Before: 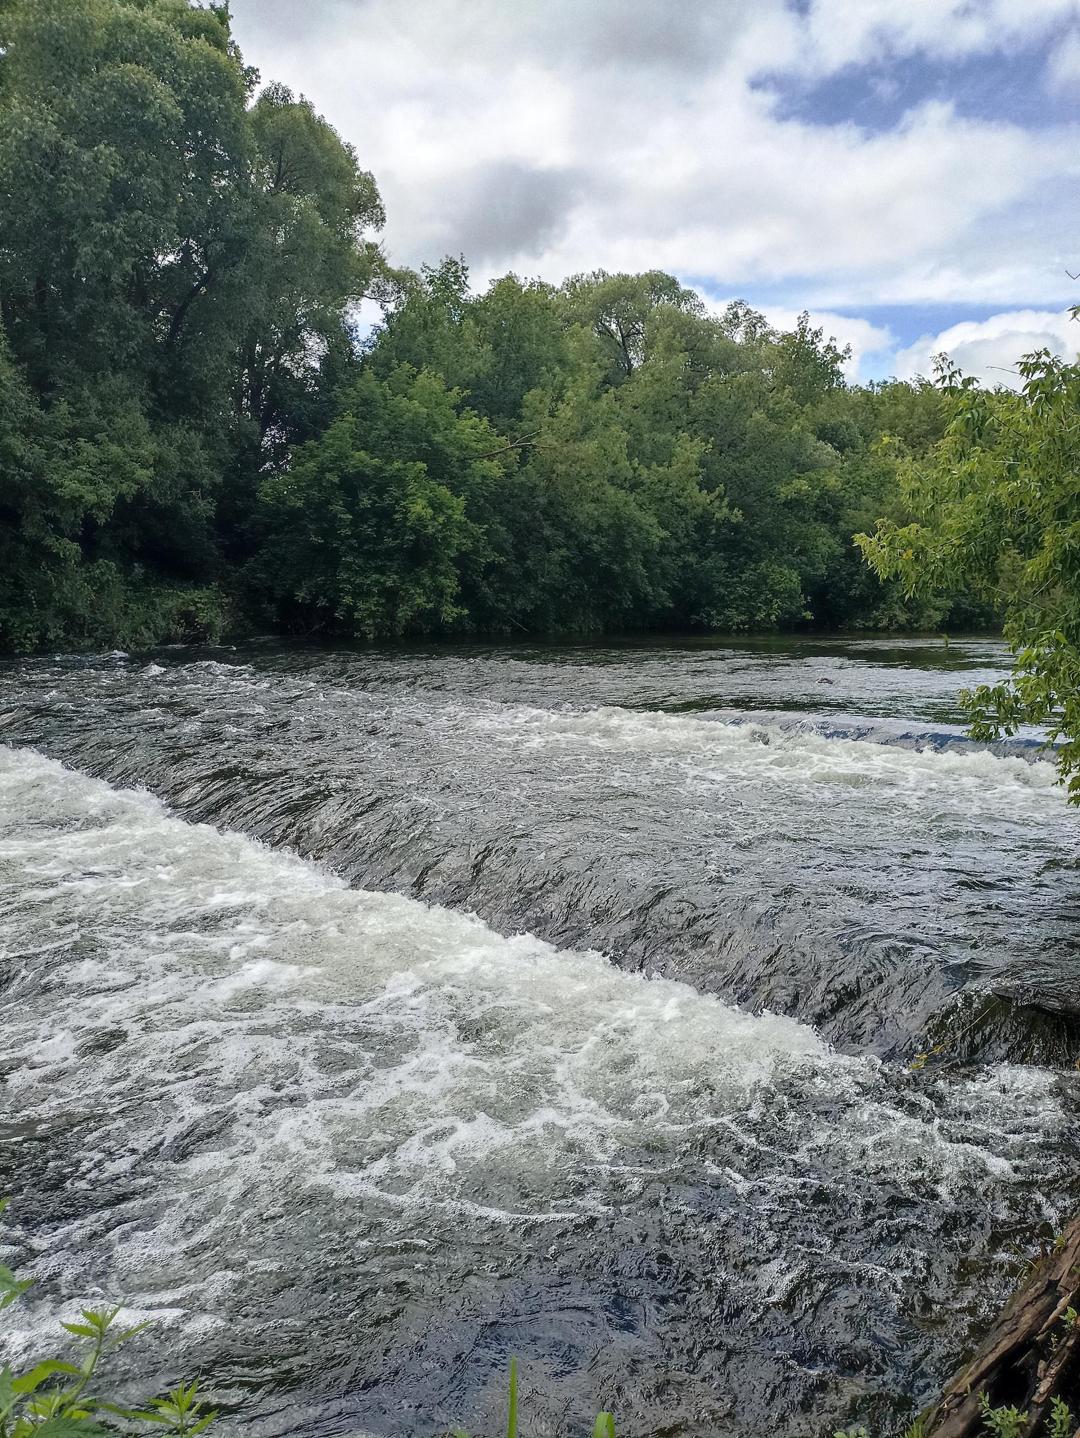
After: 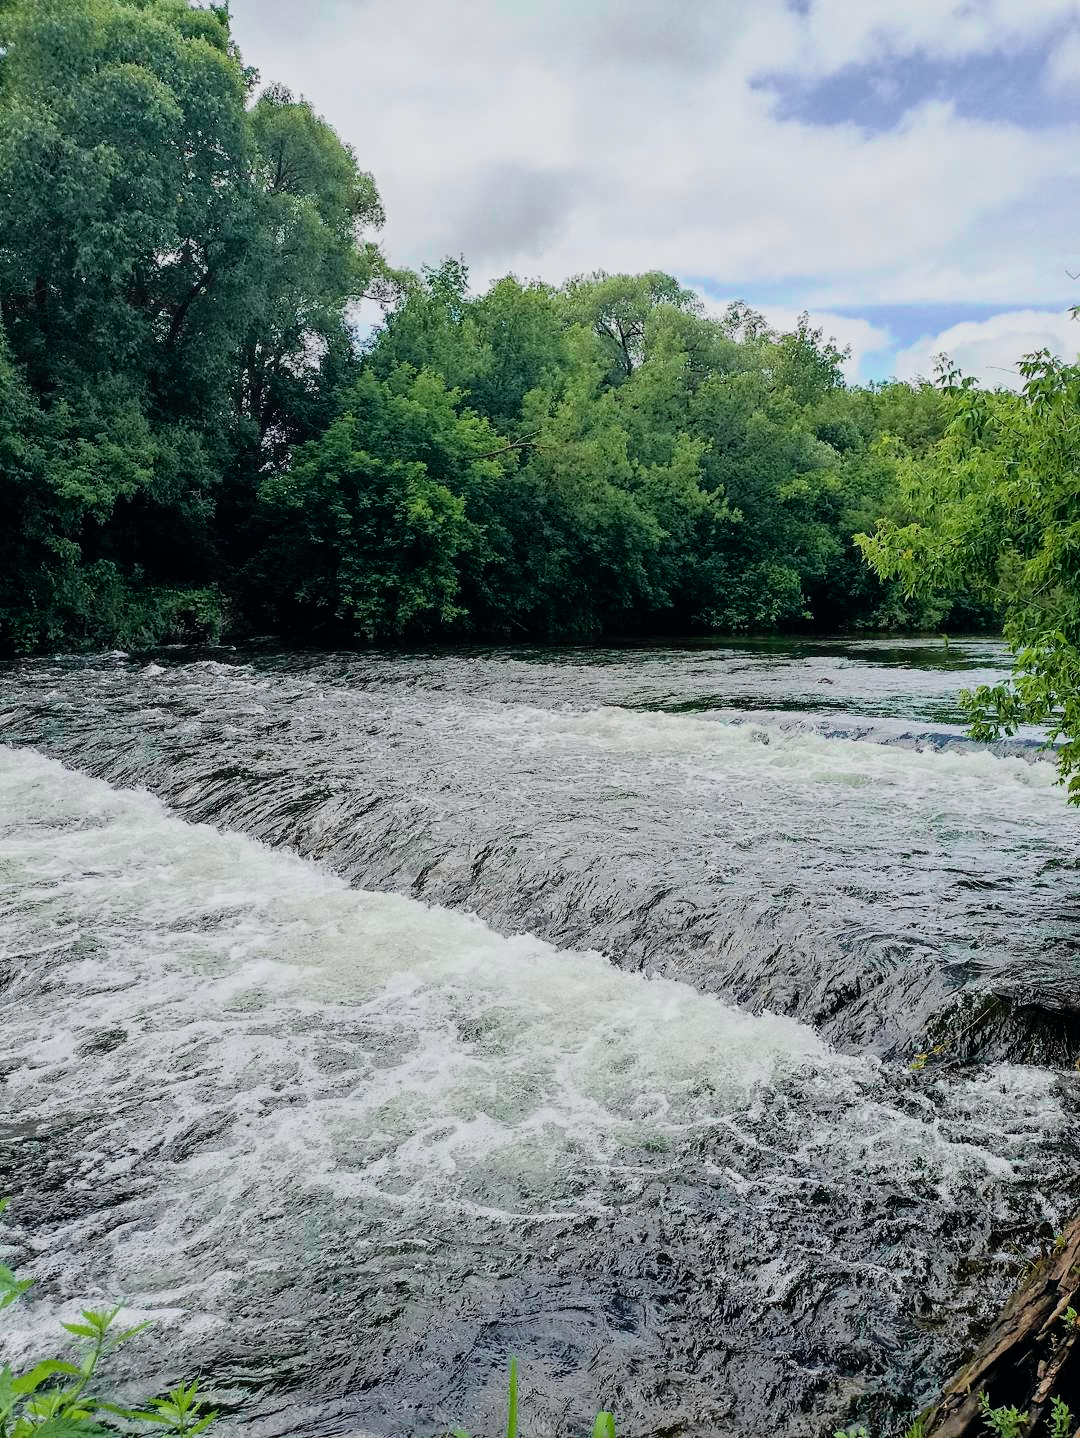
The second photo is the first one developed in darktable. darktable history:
filmic rgb: black relative exposure -7.21 EV, white relative exposure 5.35 EV, hardness 3.02, color science v6 (2022), iterations of high-quality reconstruction 0
tone curve: curves: ch0 [(0, 0) (0.051, 0.047) (0.102, 0.099) (0.228, 0.262) (0.446, 0.527) (0.695, 0.778) (0.908, 0.946) (1, 1)]; ch1 [(0, 0) (0.339, 0.298) (0.402, 0.363) (0.453, 0.413) (0.485, 0.469) (0.494, 0.493) (0.504, 0.501) (0.525, 0.533) (0.563, 0.591) (0.597, 0.631) (1, 1)]; ch2 [(0, 0) (0.48, 0.48) (0.504, 0.5) (0.539, 0.554) (0.59, 0.628) (0.642, 0.682) (0.824, 0.815) (1, 1)], color space Lab, independent channels, preserve colors none
